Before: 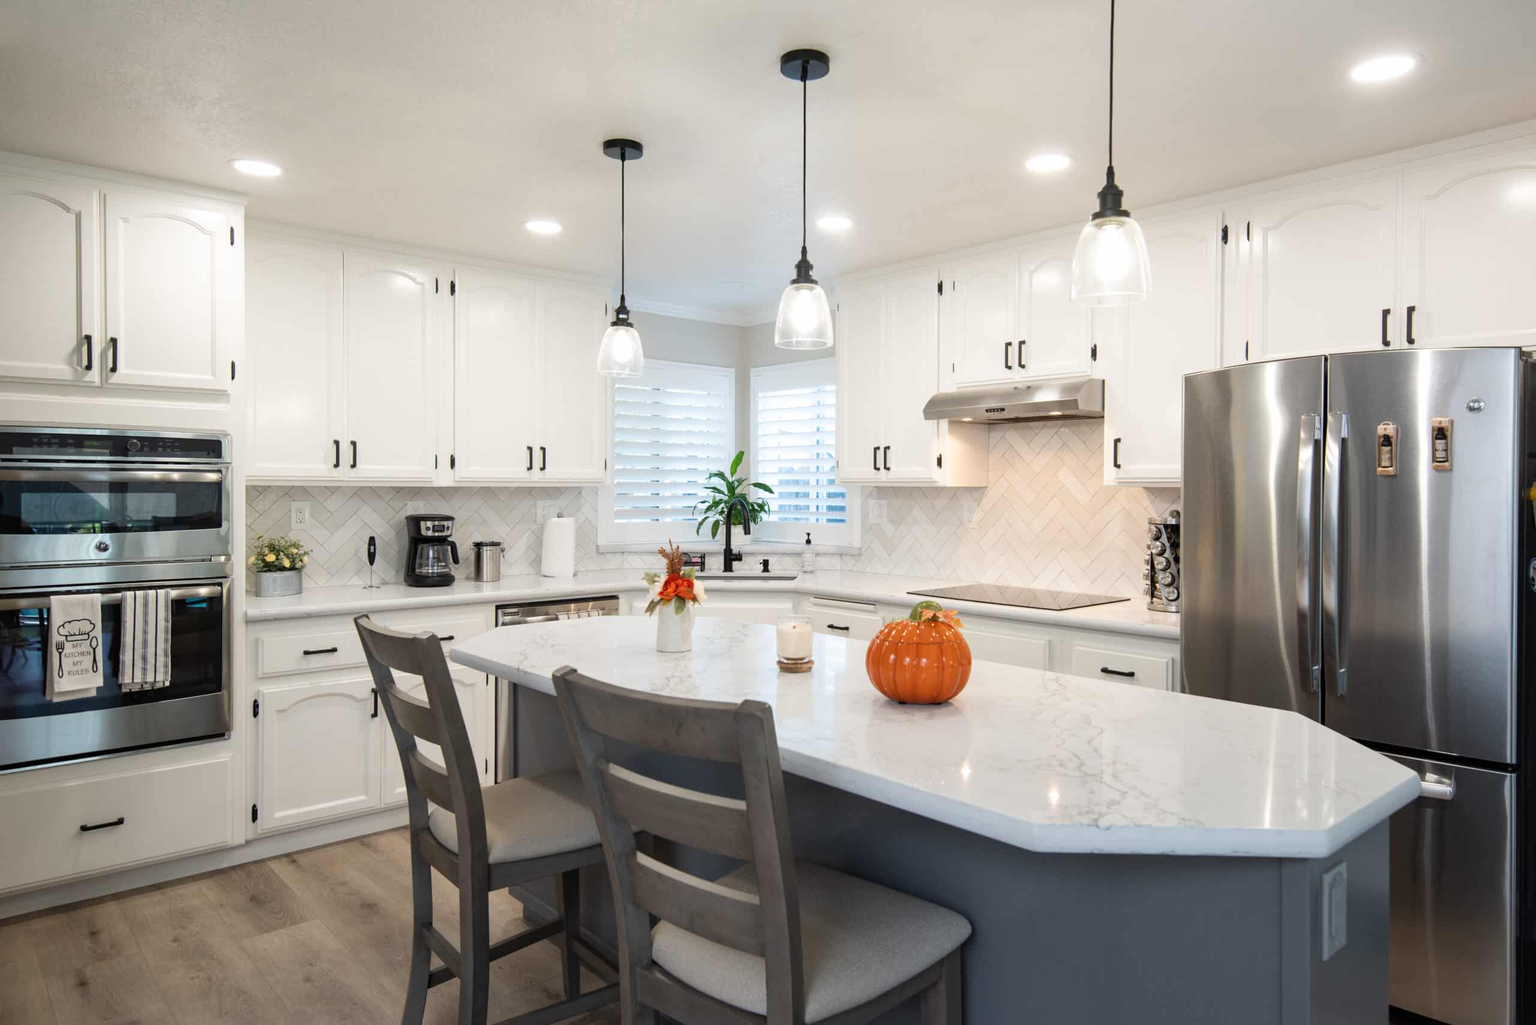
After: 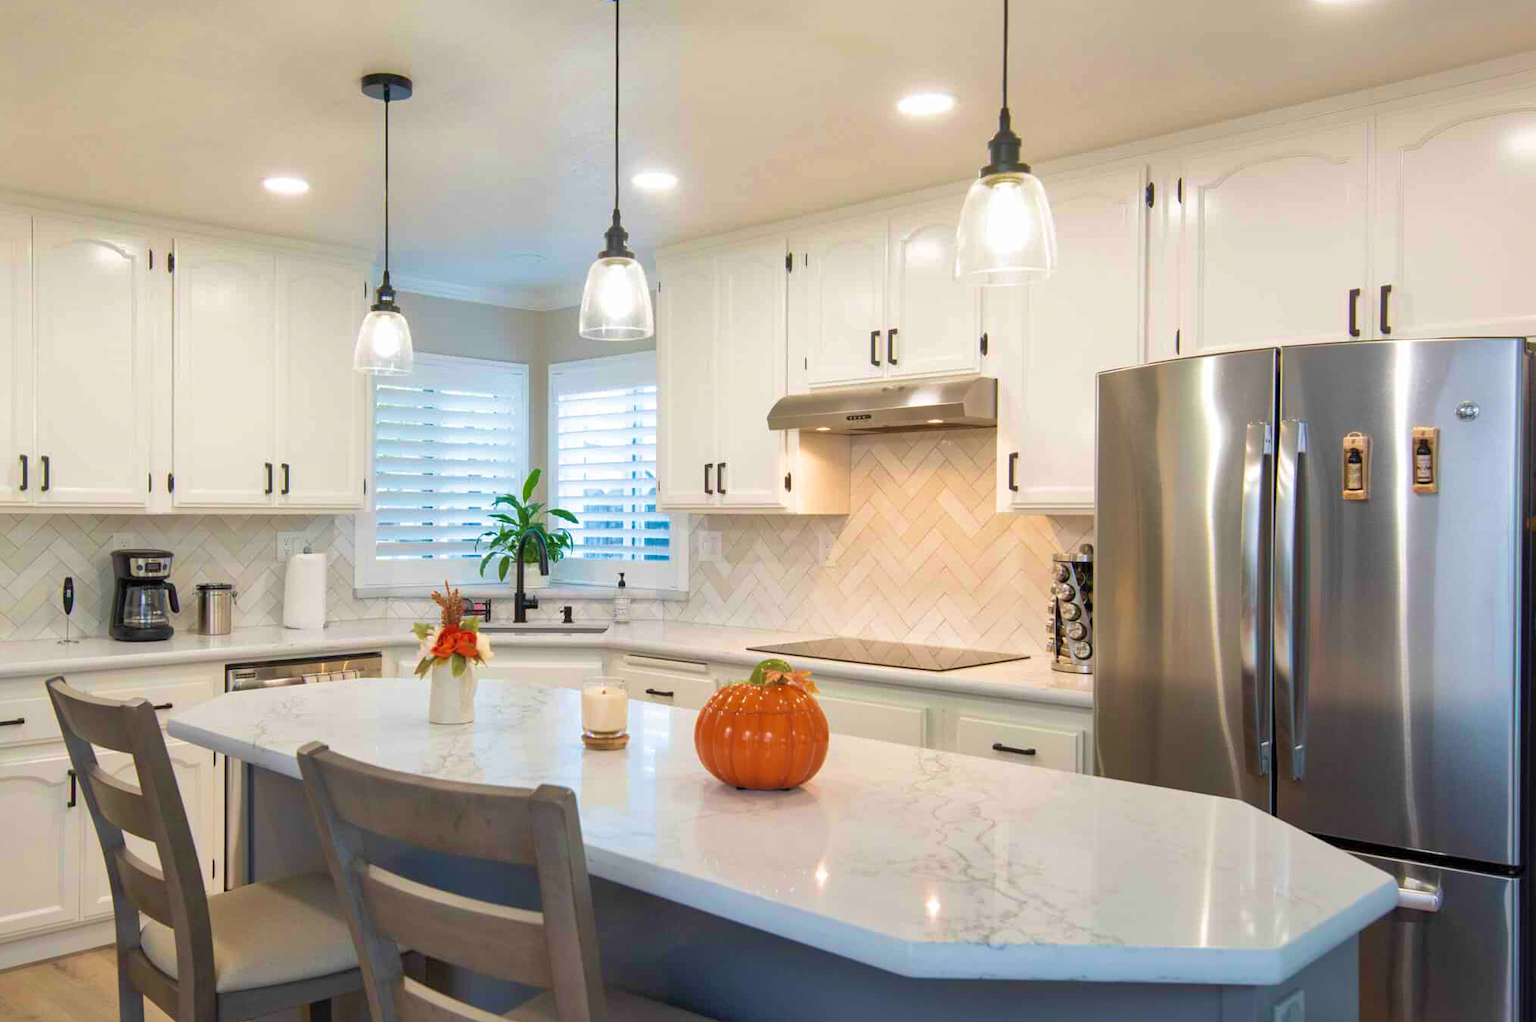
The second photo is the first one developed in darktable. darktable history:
crop and rotate: left 20.74%, top 7.912%, right 0.375%, bottom 13.378%
base curve: curves: ch0 [(0, 0) (0.472, 0.508) (1, 1)]
shadows and highlights: on, module defaults
velvia: strength 75%
white balance: red 1, blue 1
